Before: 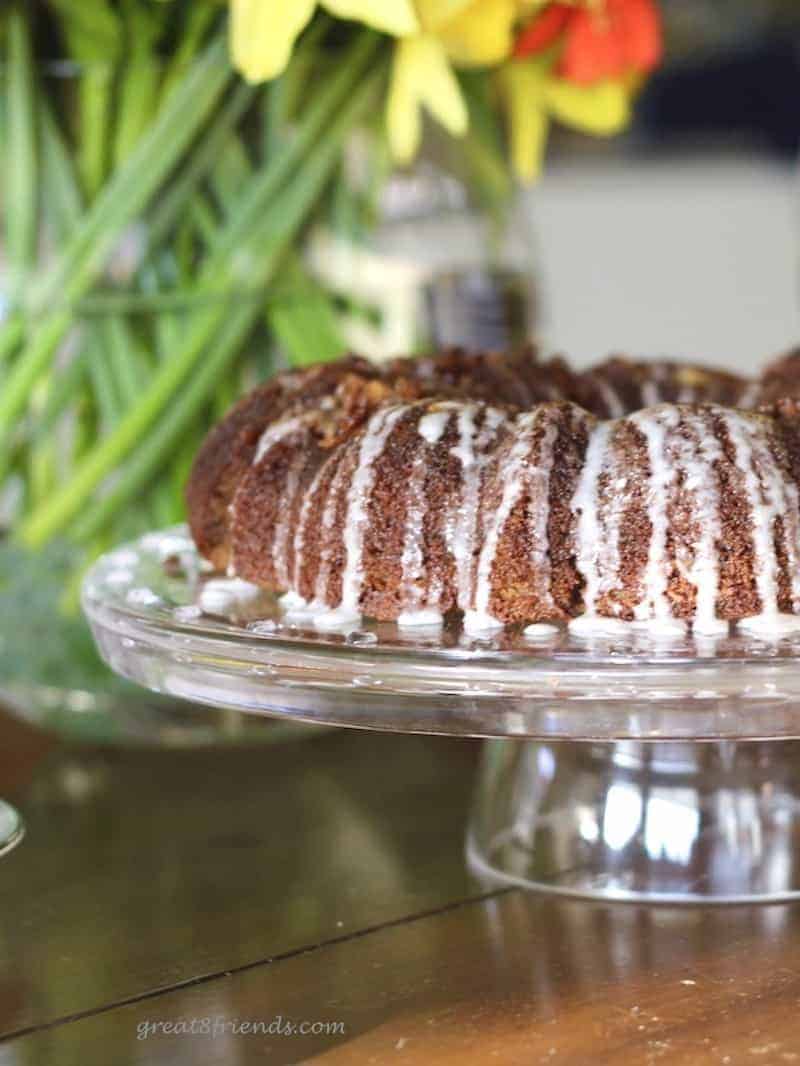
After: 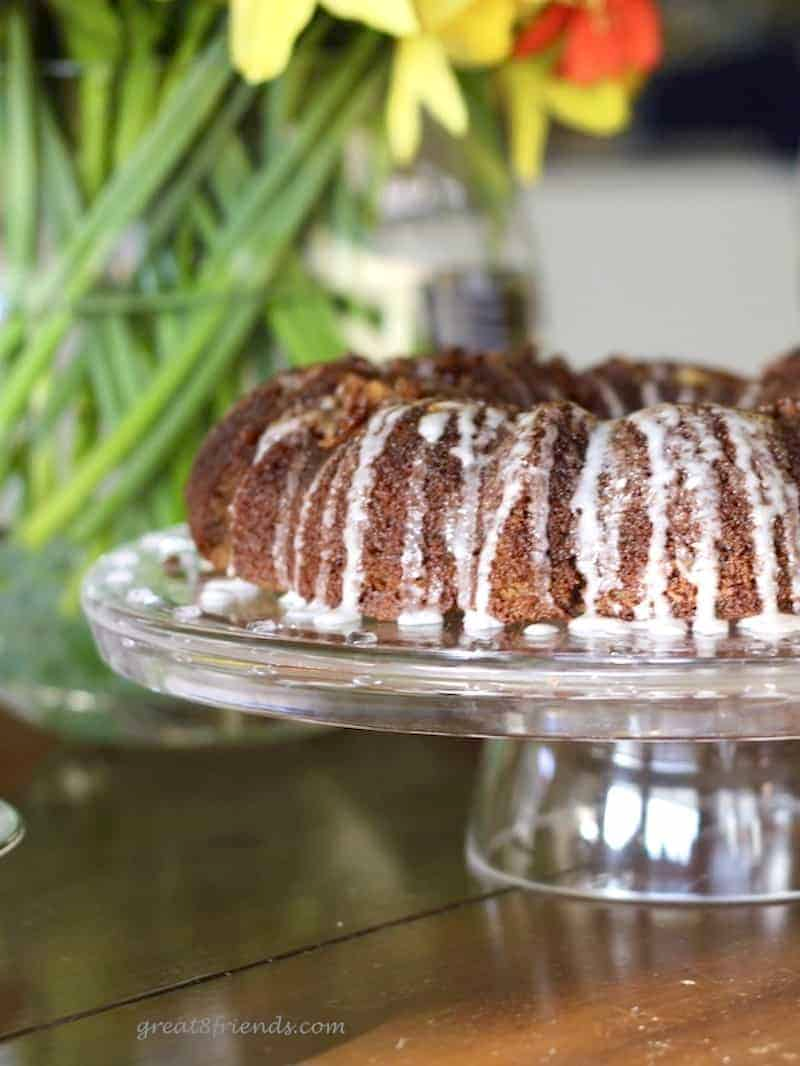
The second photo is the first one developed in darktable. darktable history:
exposure: black level correction 0.004, exposure 0.014 EV, compensate highlight preservation false
haze removal: strength 0.02, distance 0.25, compatibility mode true, adaptive false
